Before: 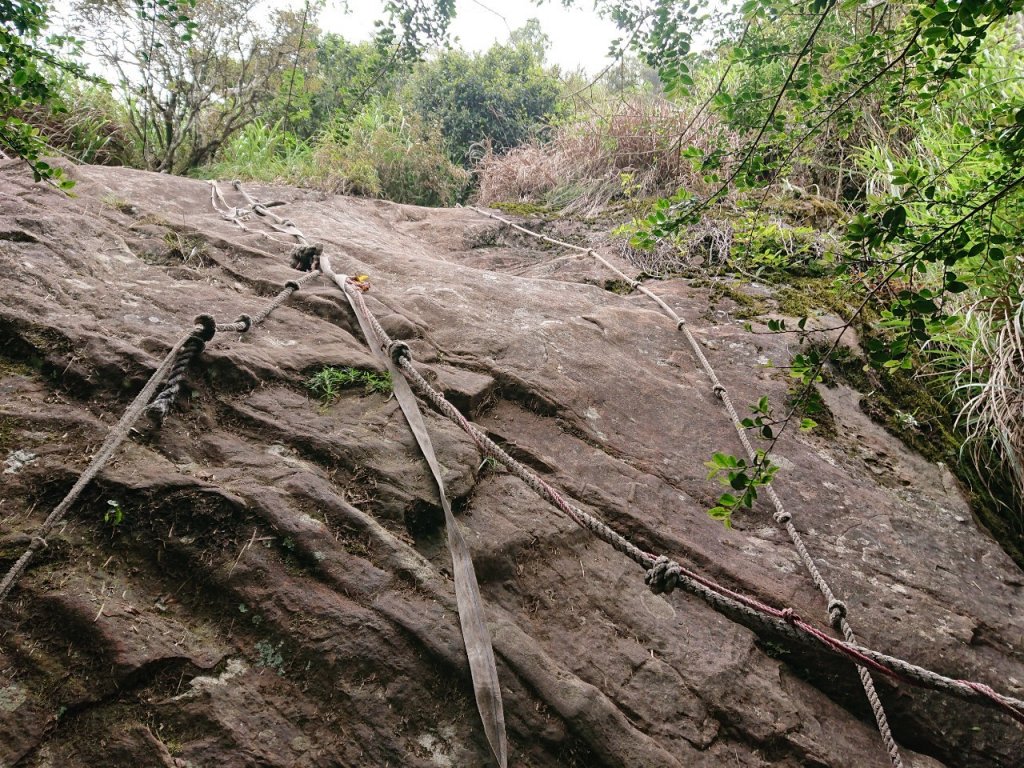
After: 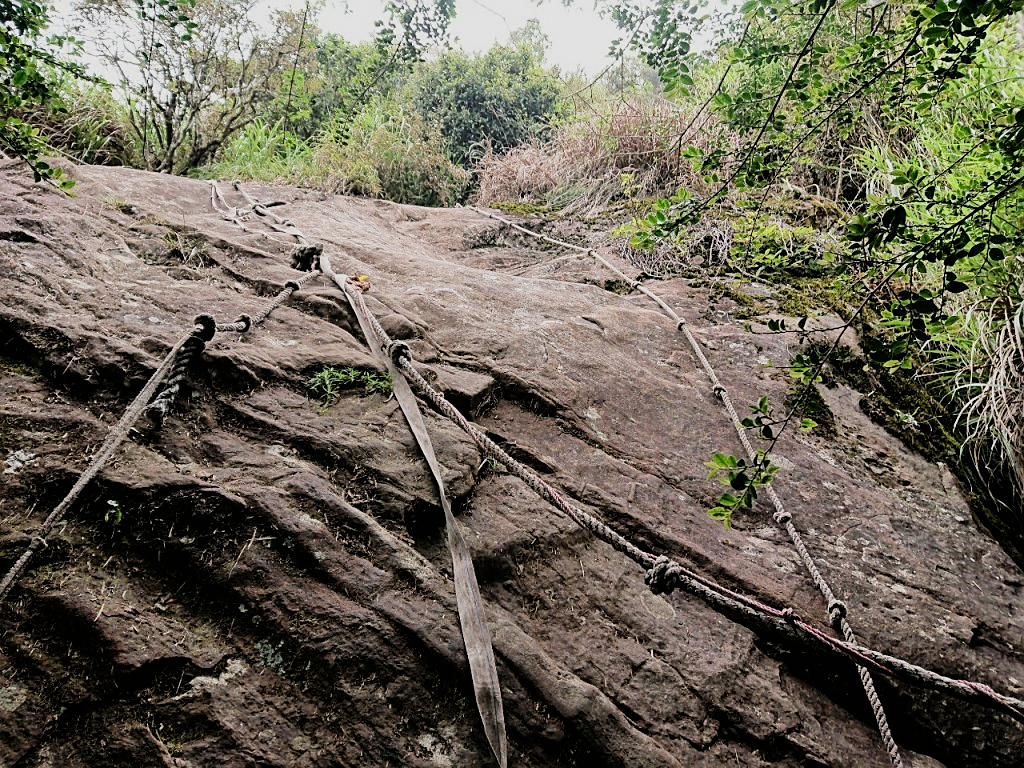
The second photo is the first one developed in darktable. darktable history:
filmic rgb: black relative exposure -7.5 EV, white relative exposure 4.99 EV, hardness 3.32, contrast 1.299
sharpen: on, module defaults
